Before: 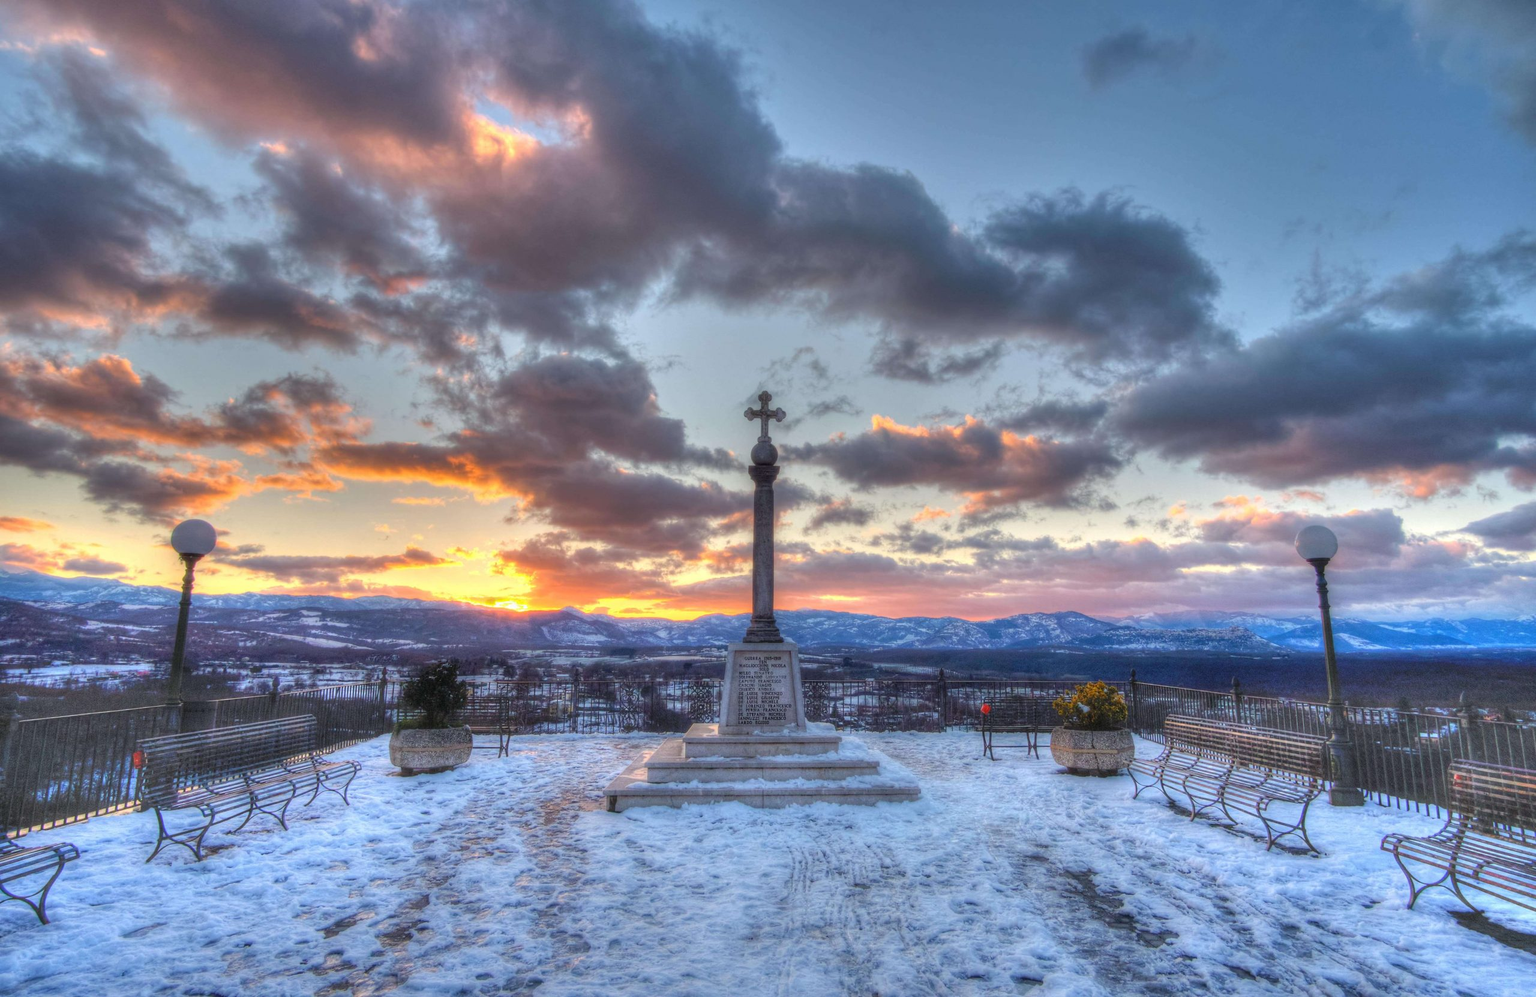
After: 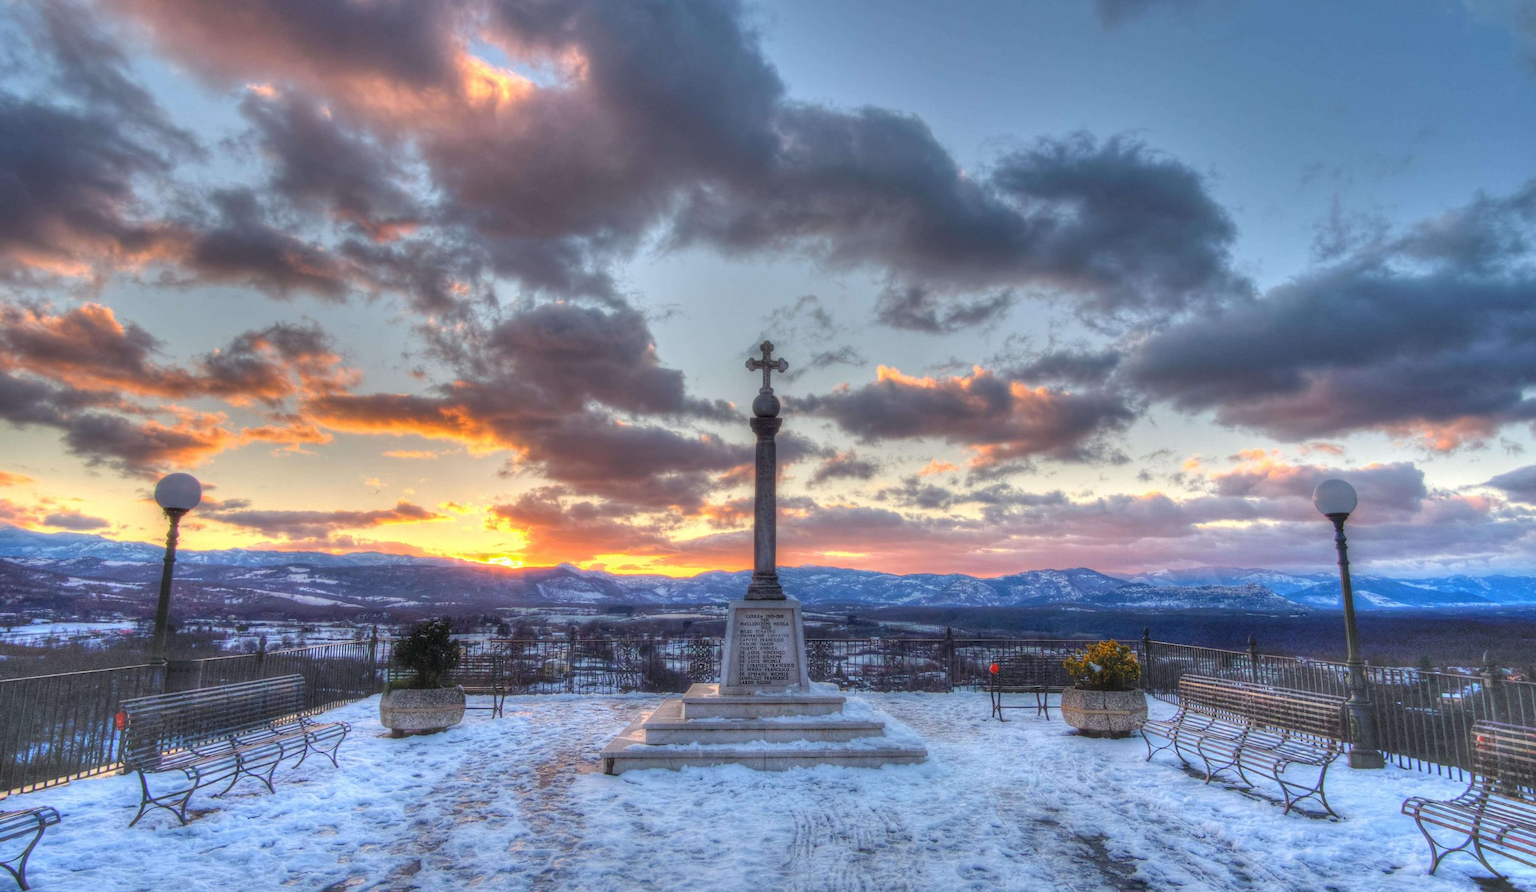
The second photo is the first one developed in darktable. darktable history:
crop: left 1.405%, top 6.102%, right 1.526%, bottom 7.064%
